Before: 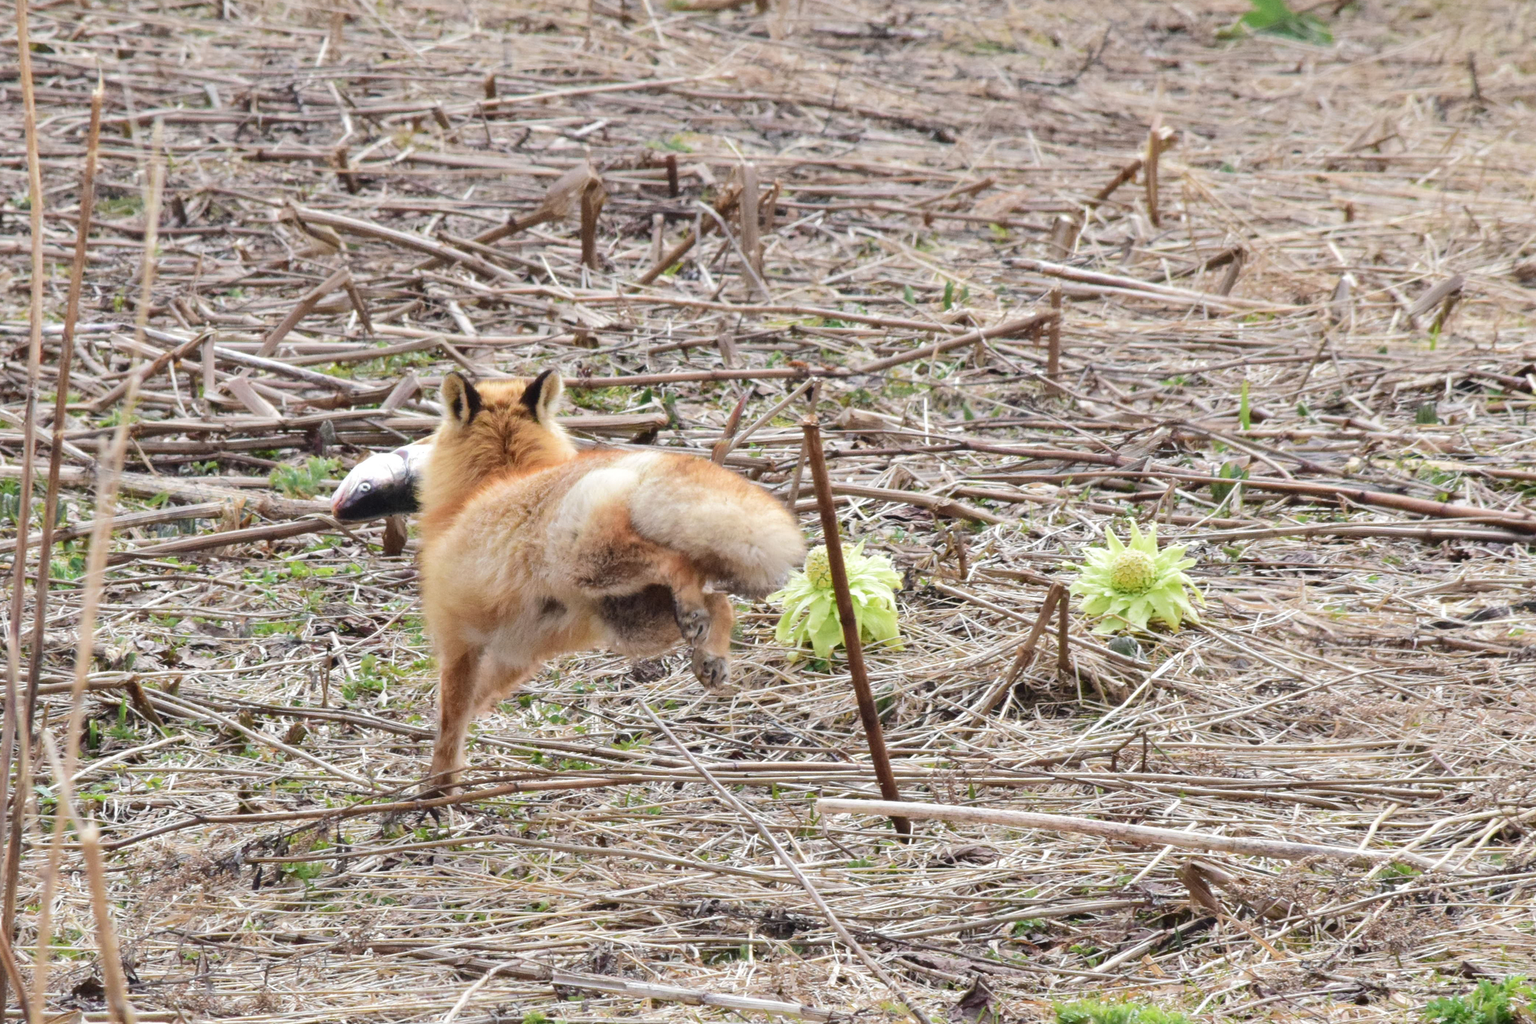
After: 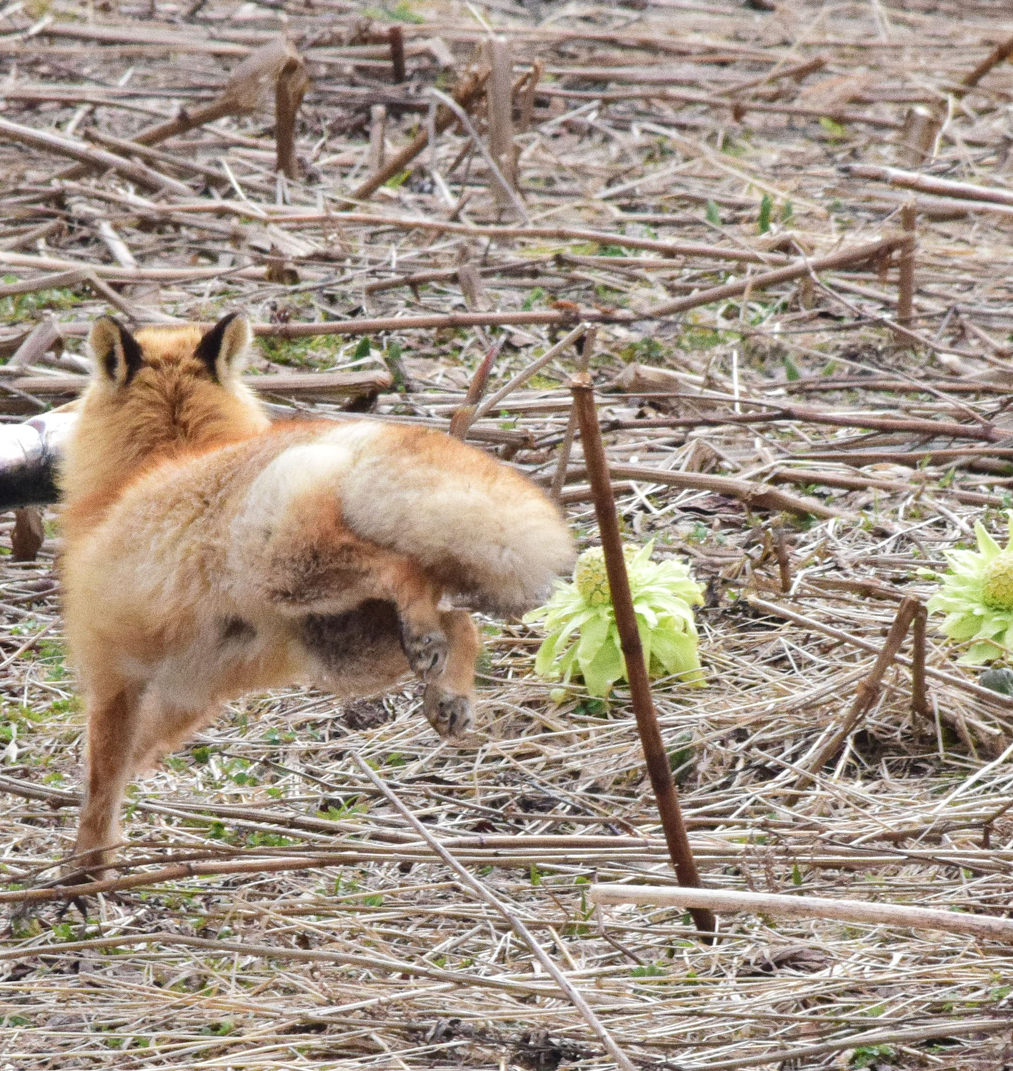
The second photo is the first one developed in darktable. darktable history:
grain: coarseness 0.47 ISO
crop and rotate: angle 0.02°, left 24.353%, top 13.219%, right 26.156%, bottom 8.224%
